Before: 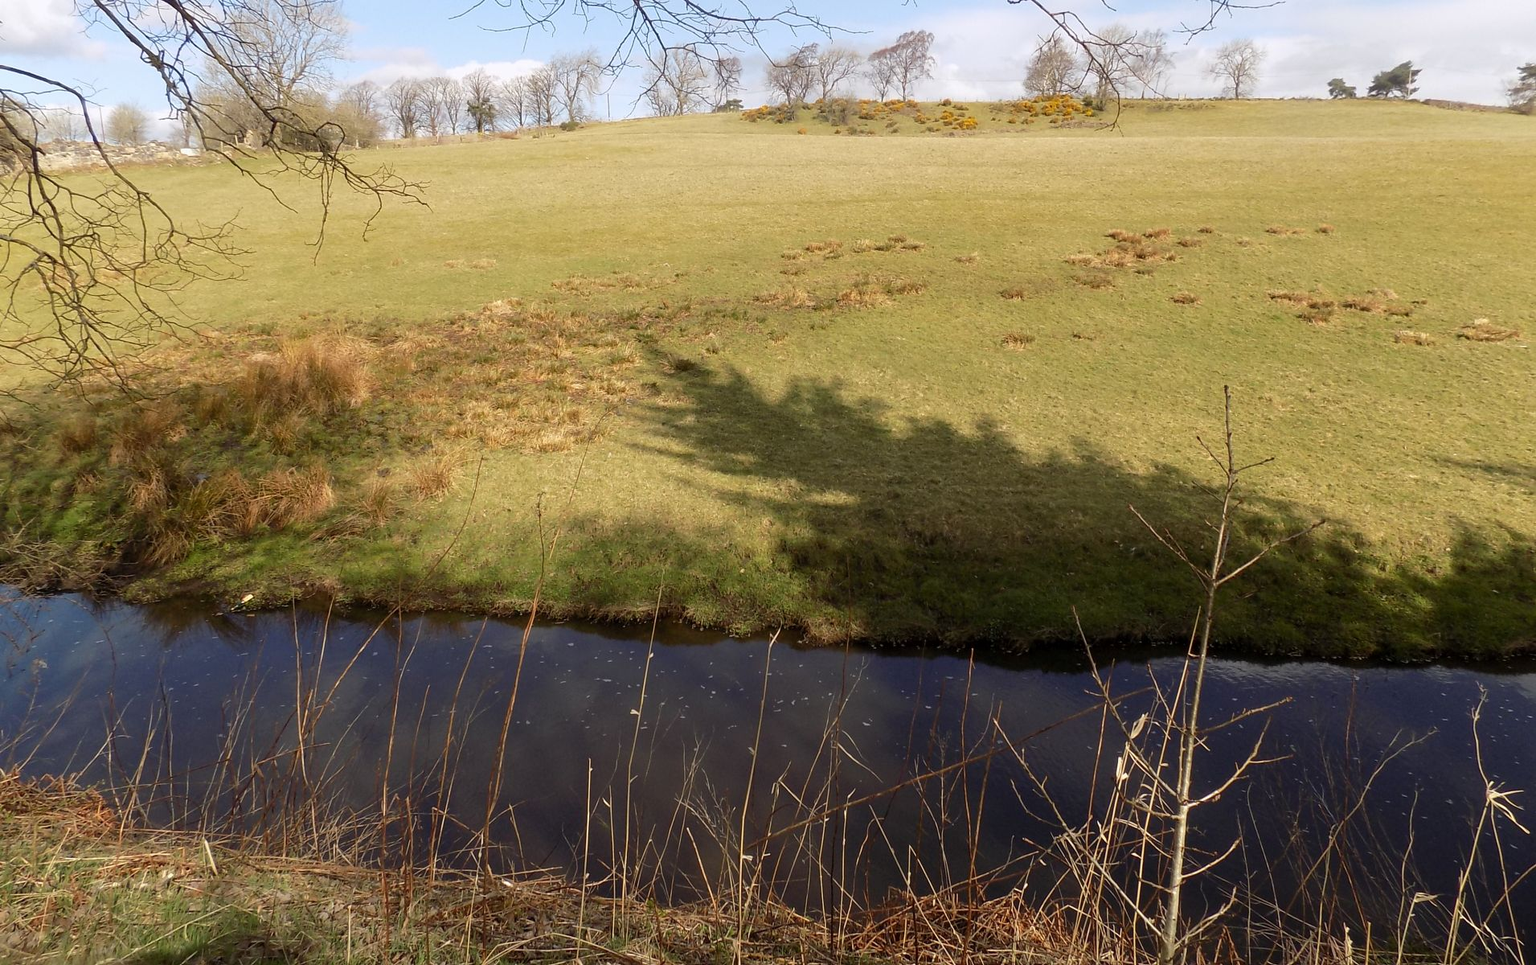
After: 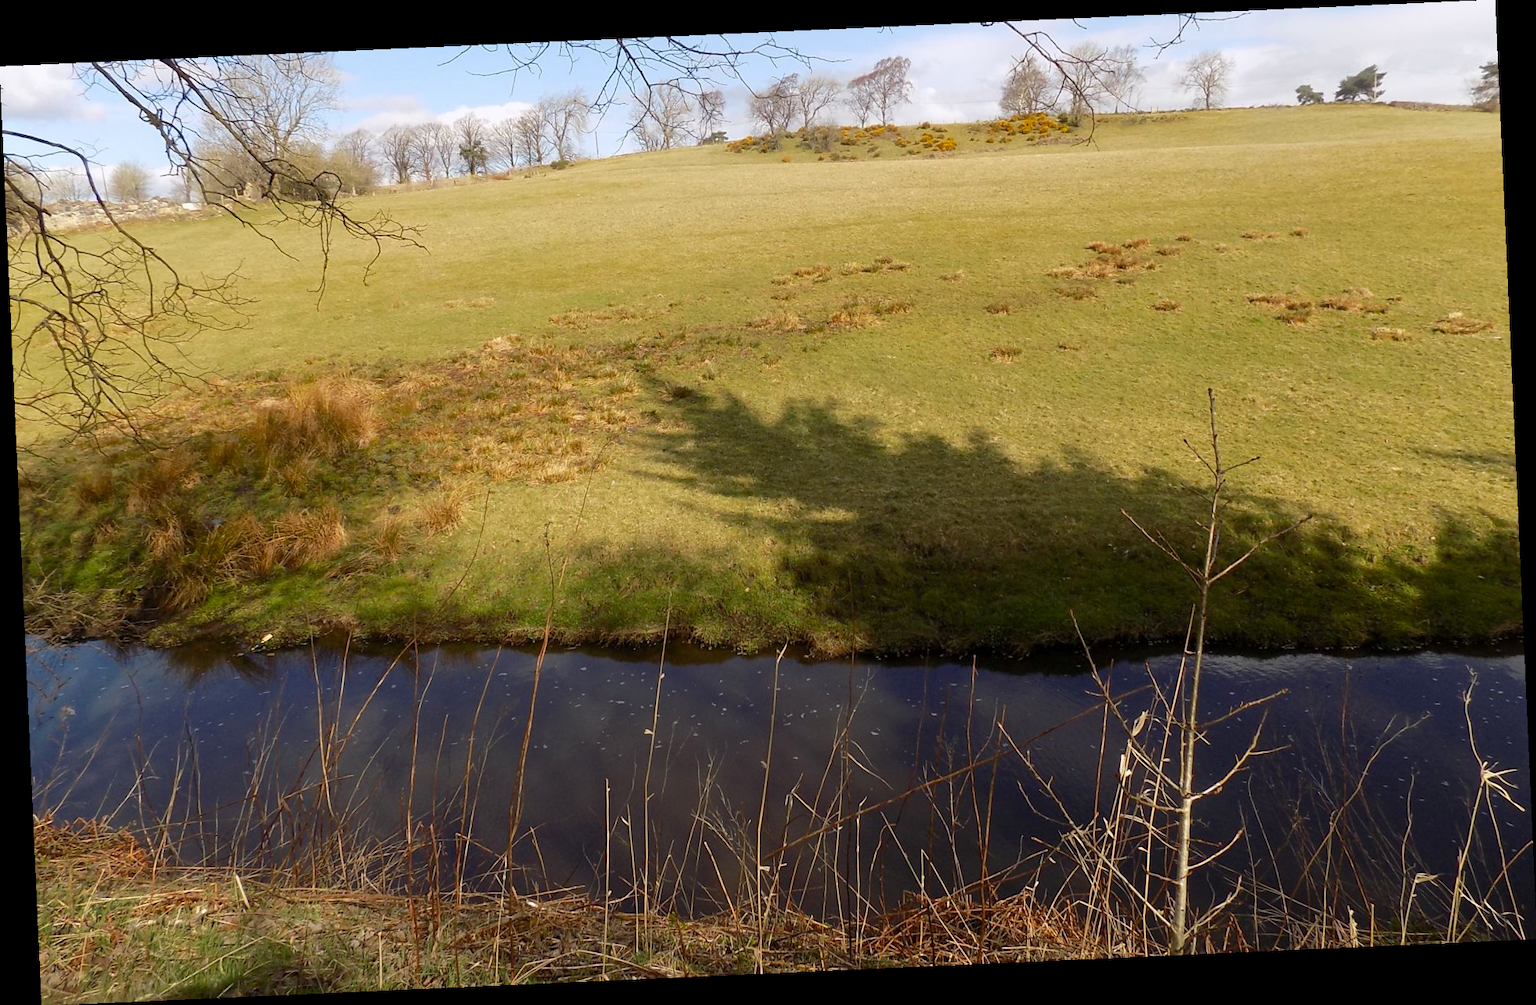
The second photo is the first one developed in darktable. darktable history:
rotate and perspective: rotation -2.56°, automatic cropping off
color balance rgb: perceptual saturation grading › global saturation 8.89%, saturation formula JzAzBz (2021)
